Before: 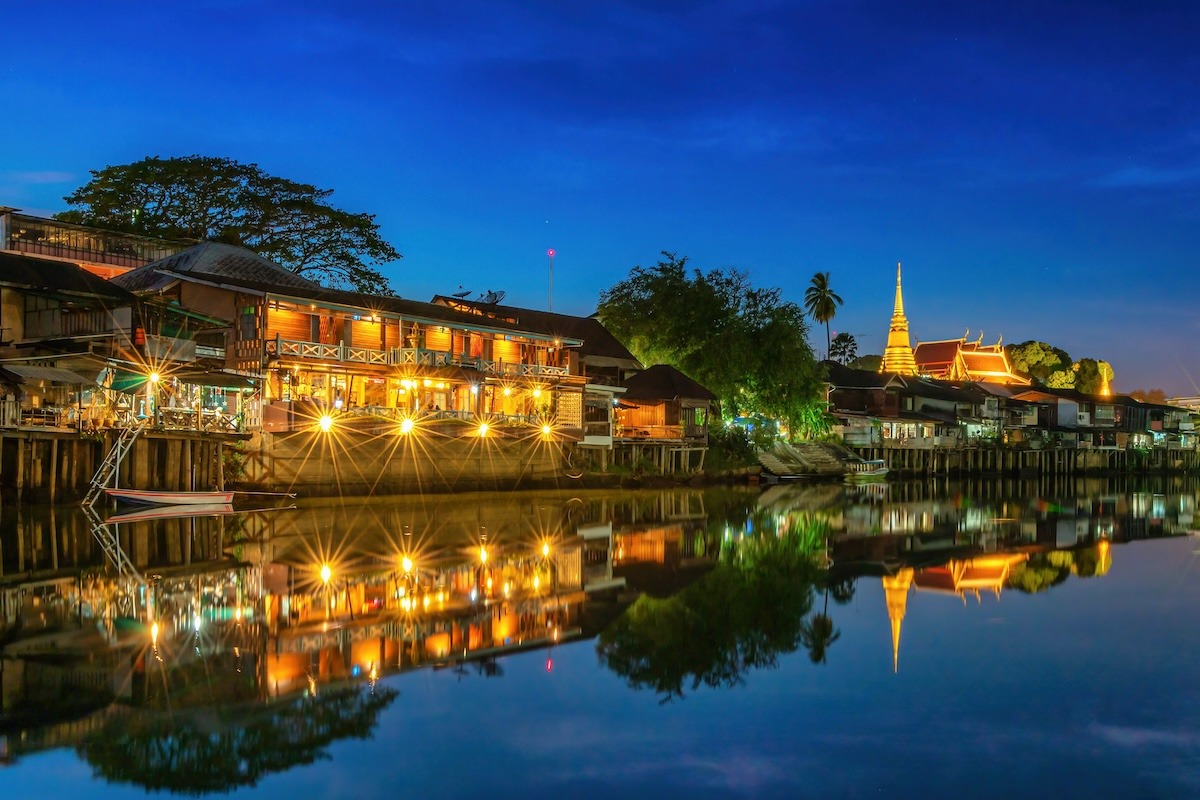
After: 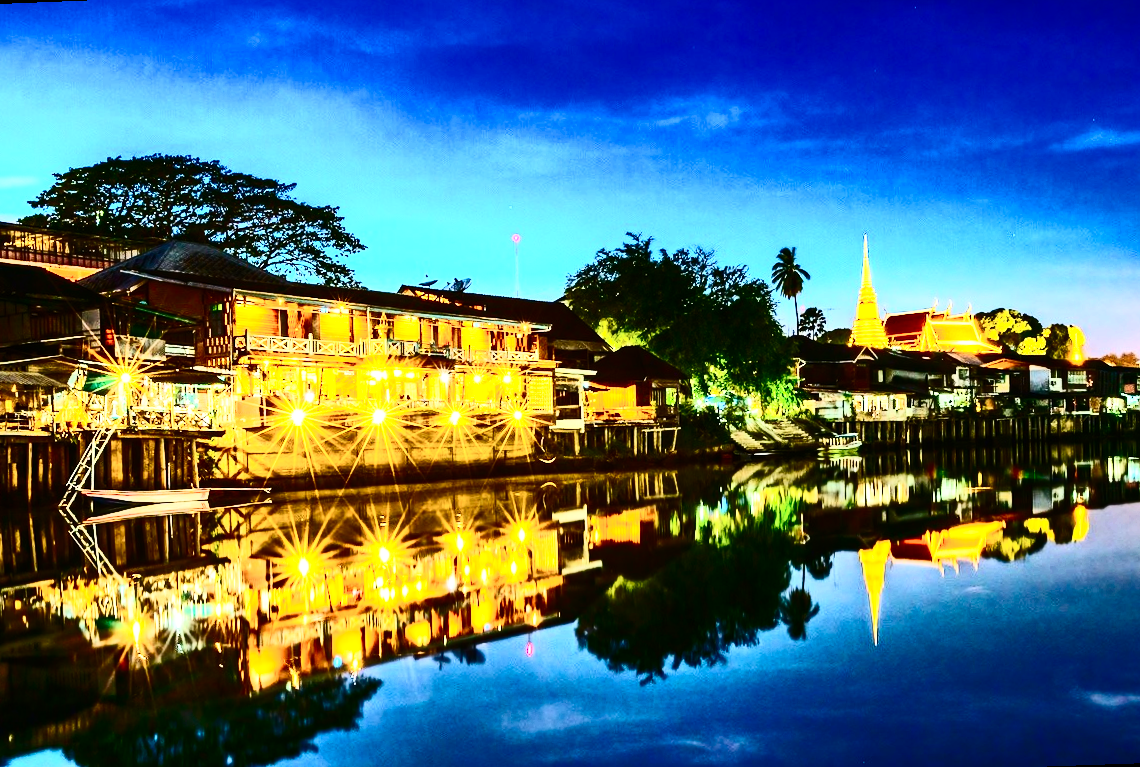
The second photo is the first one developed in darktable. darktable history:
rotate and perspective: rotation -2.12°, lens shift (vertical) 0.009, lens shift (horizontal) -0.008, automatic cropping original format, crop left 0.036, crop right 0.964, crop top 0.05, crop bottom 0.959
base curve: curves: ch0 [(0, 0) (0.026, 0.03) (0.109, 0.232) (0.351, 0.748) (0.669, 0.968) (1, 1)], preserve colors none
contrast brightness saturation: contrast 0.93, brightness 0.2
color balance rgb: perceptual saturation grading › global saturation 10%, global vibrance 10%
